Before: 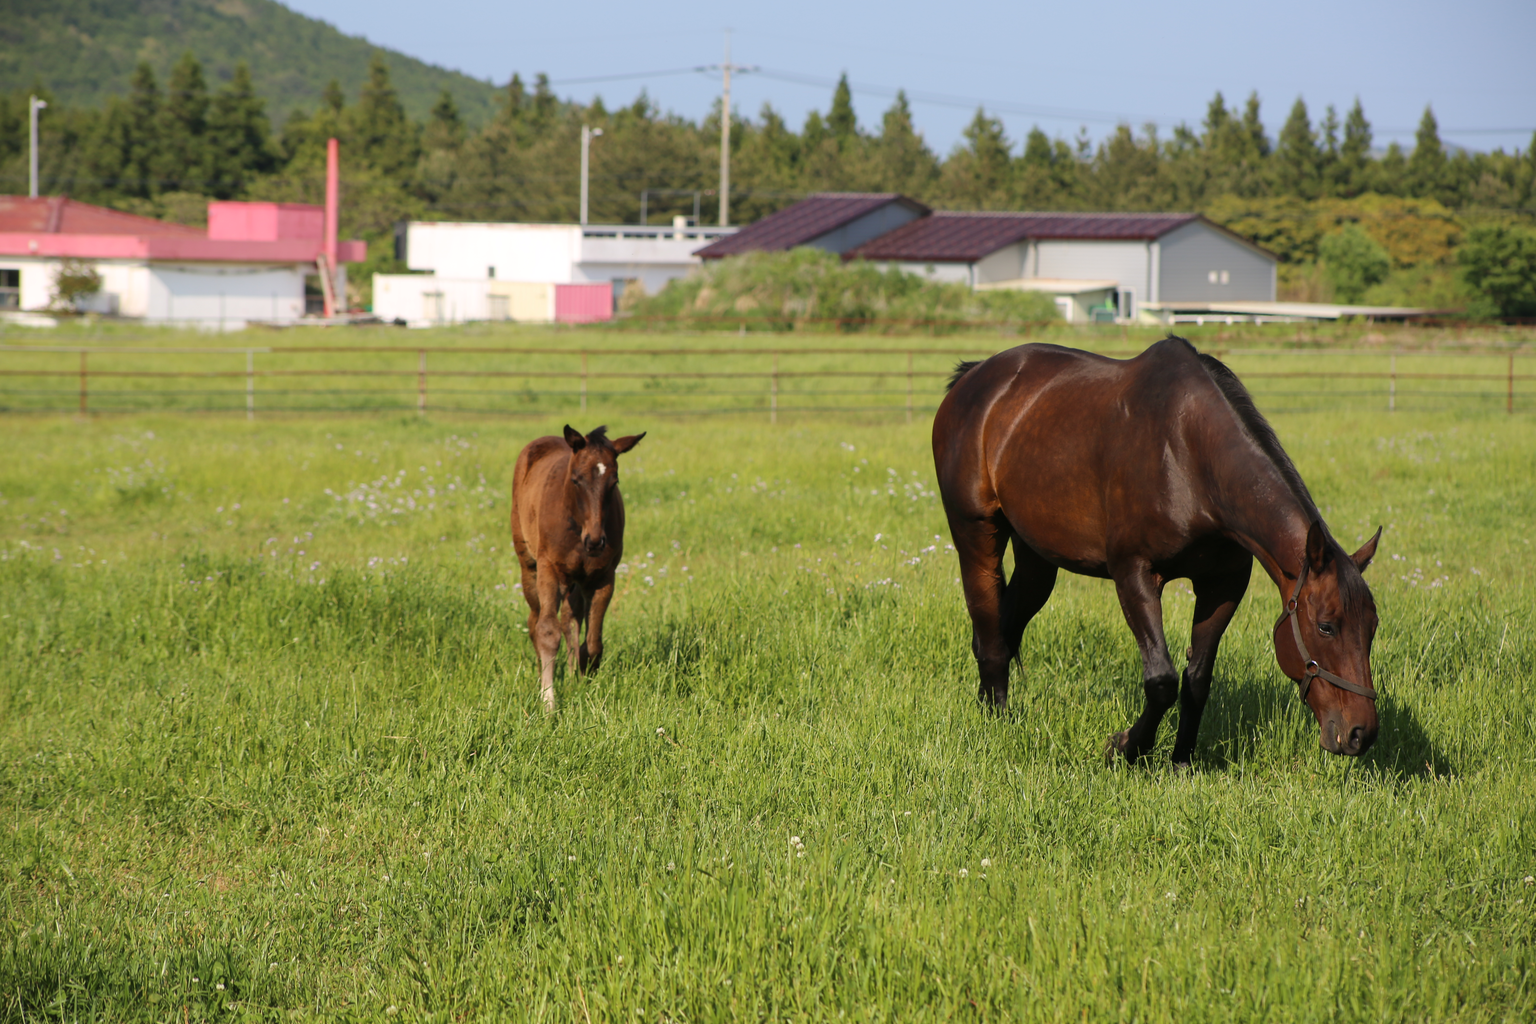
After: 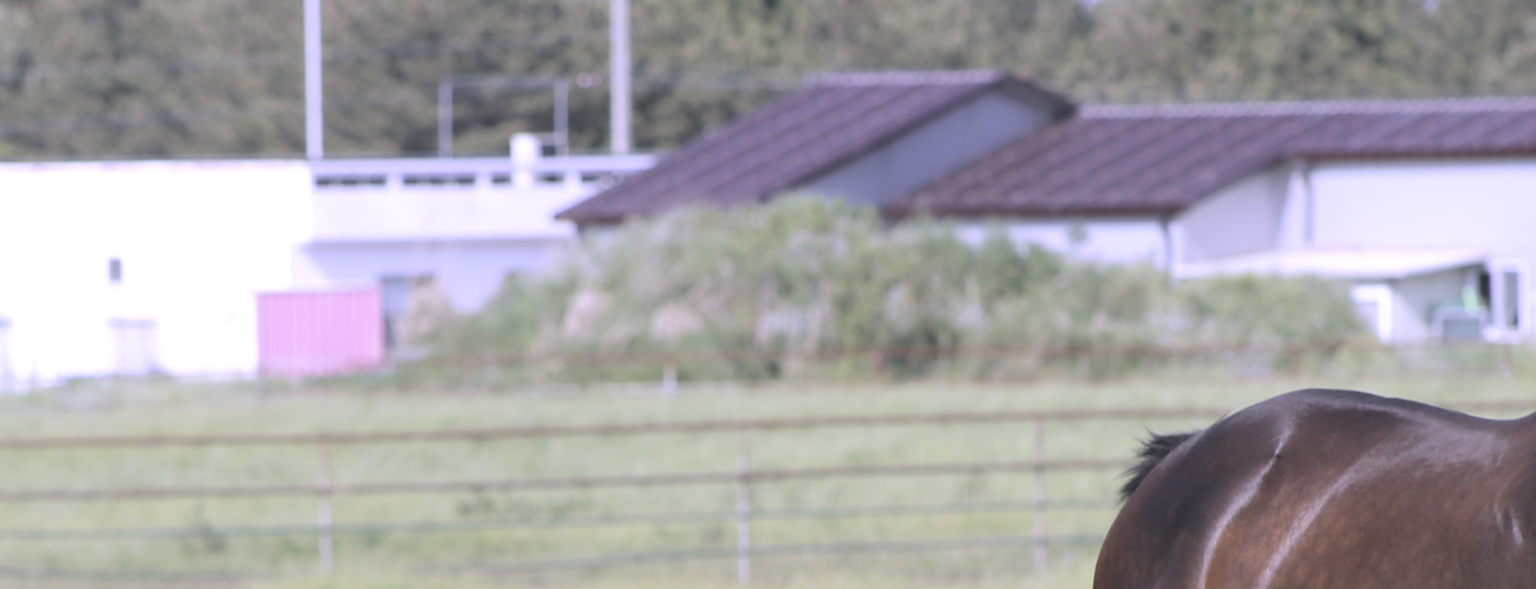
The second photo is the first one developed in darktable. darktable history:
white balance: red 0.98, blue 1.61
exposure: exposure 0.207 EV, compensate highlight preservation false
rotate and perspective: rotation -1.77°, lens shift (horizontal) 0.004, automatic cropping off
contrast brightness saturation: brightness 0.18, saturation -0.5
crop: left 28.64%, top 16.832%, right 26.637%, bottom 58.055%
